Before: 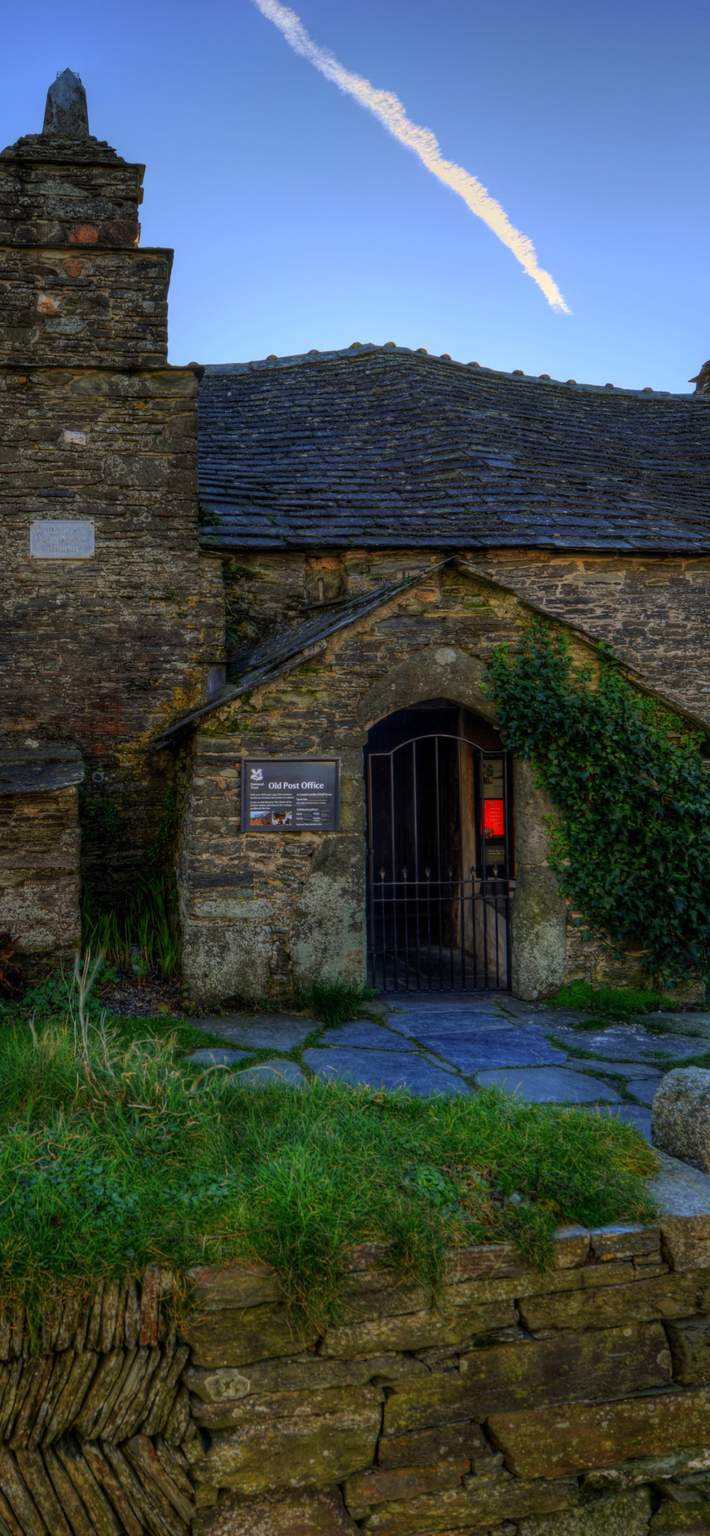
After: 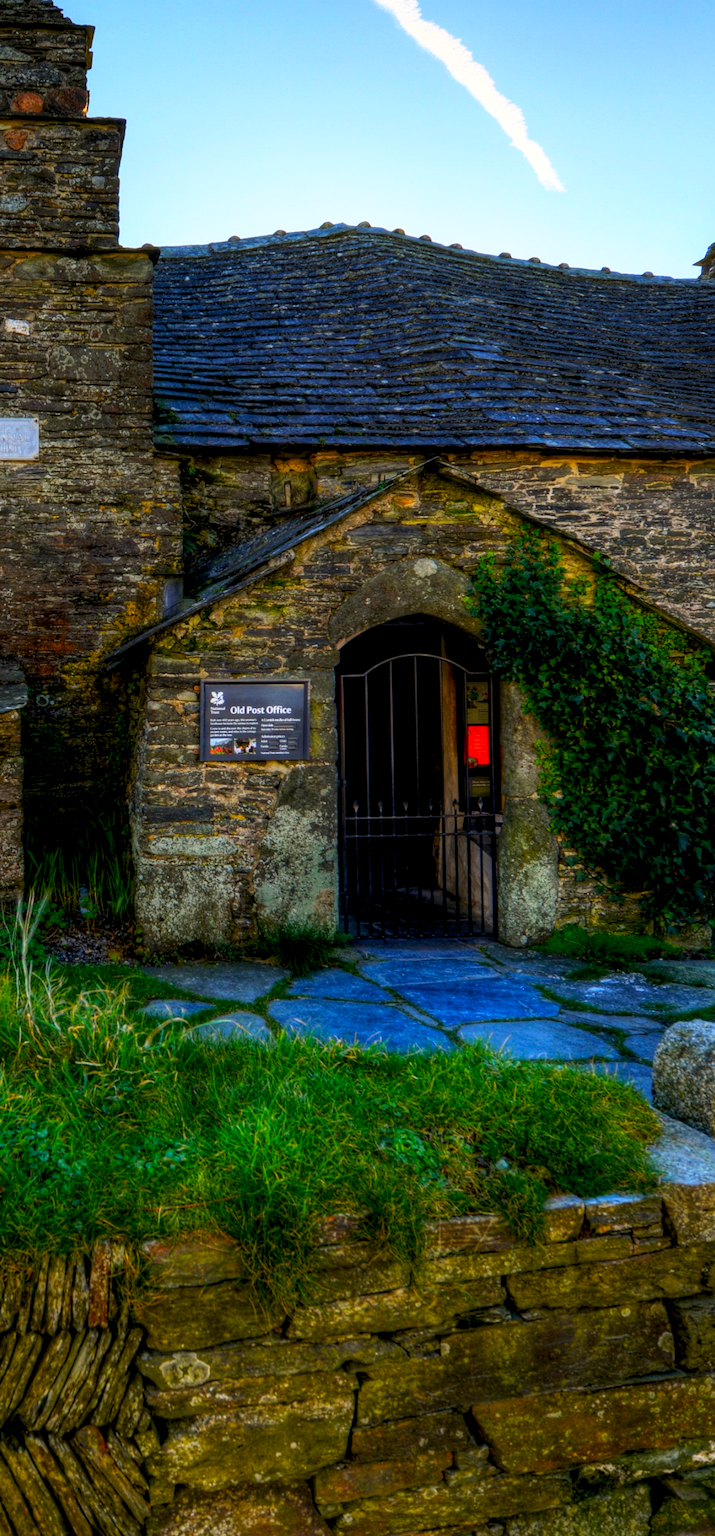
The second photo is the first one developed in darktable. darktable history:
color balance rgb: global offset › luminance -0.471%, linear chroma grading › global chroma 15.077%, perceptual saturation grading › global saturation 19.509%
tone equalizer: -8 EV -0.421 EV, -7 EV -0.358 EV, -6 EV -0.335 EV, -5 EV -0.256 EV, -3 EV 0.24 EV, -2 EV 0.345 EV, -1 EV 0.37 EV, +0 EV 0.429 EV, edges refinement/feathering 500, mask exposure compensation -1.57 EV, preserve details no
base curve: curves: ch0 [(0, 0) (0.557, 0.834) (1, 1)], preserve colors none
crop and rotate: left 8.444%, top 9.208%
